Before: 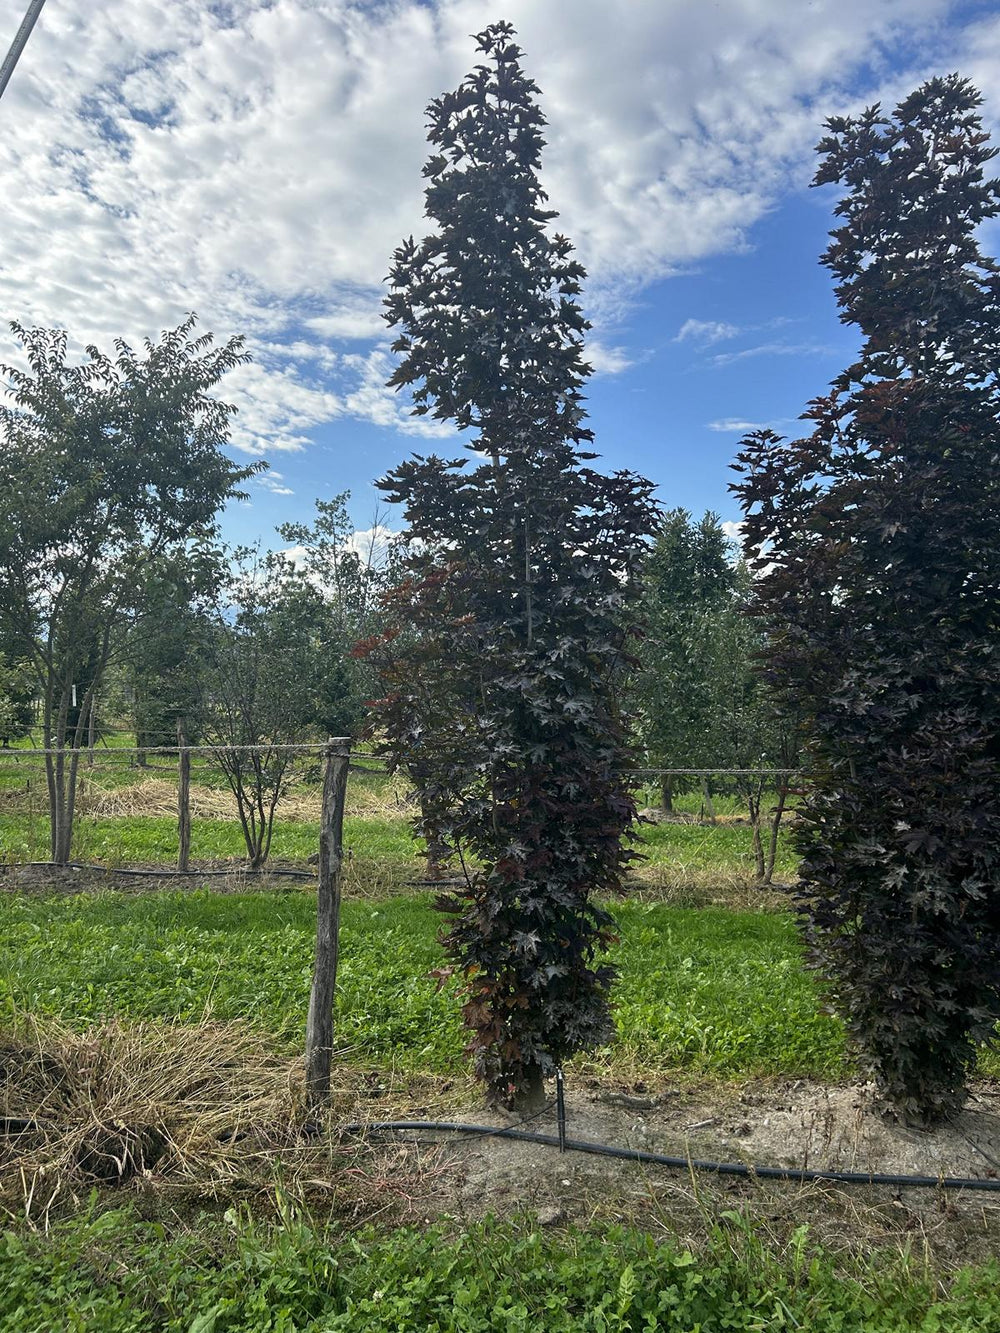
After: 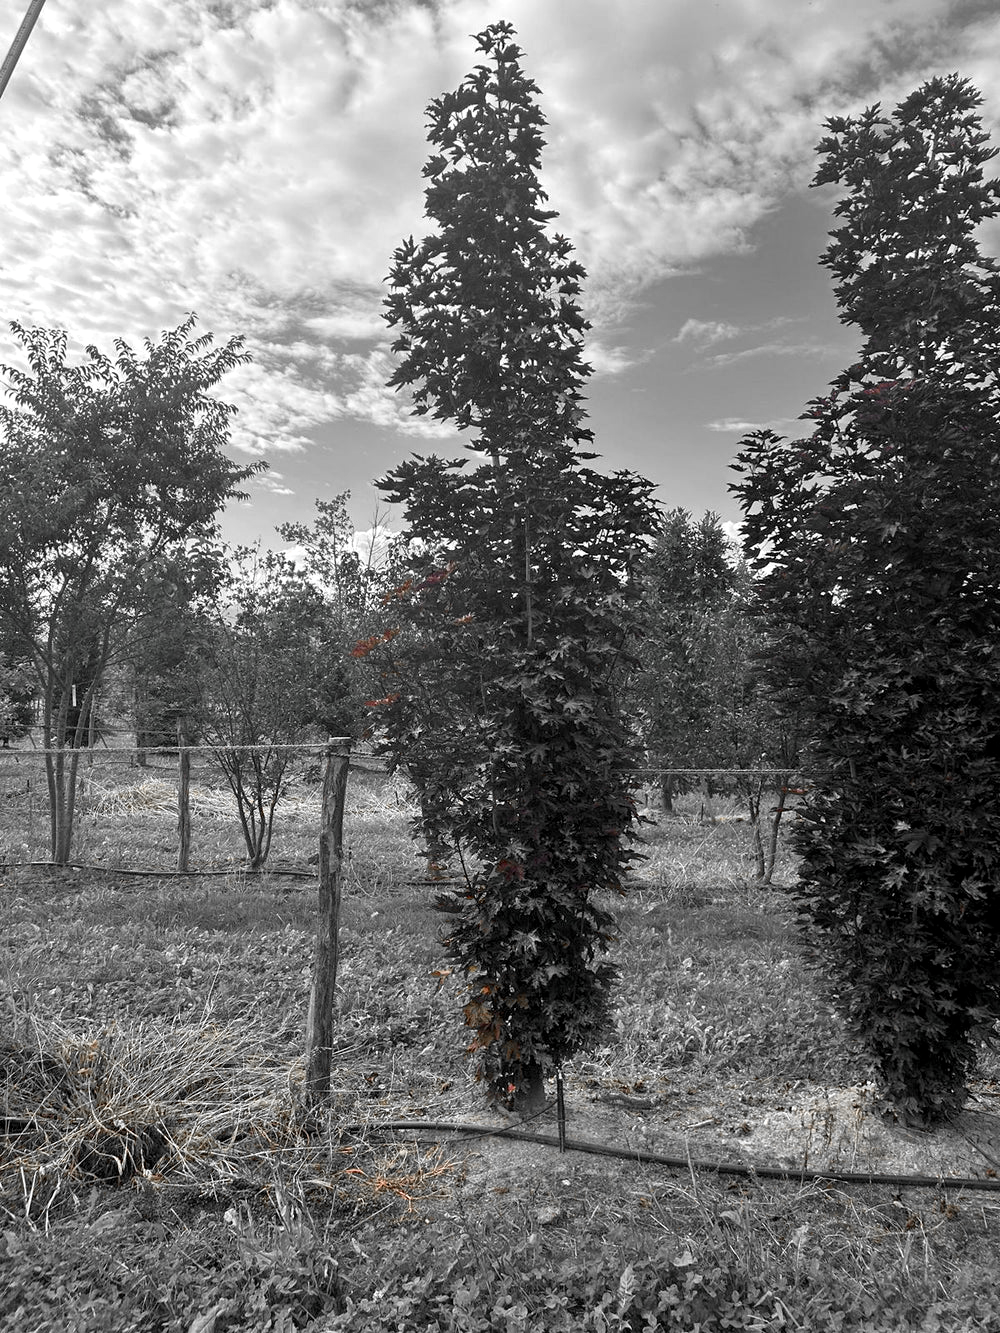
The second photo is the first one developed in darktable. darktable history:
color balance rgb: linear chroma grading › global chroma 15%, perceptual saturation grading › global saturation 30%
tone equalizer: on, module defaults
color zones: curves: ch0 [(0, 0.65) (0.096, 0.644) (0.221, 0.539) (0.429, 0.5) (0.571, 0.5) (0.714, 0.5) (0.857, 0.5) (1, 0.65)]; ch1 [(0, 0.5) (0.143, 0.5) (0.257, -0.002) (0.429, 0.04) (0.571, -0.001) (0.714, -0.015) (0.857, 0.024) (1, 0.5)]
exposure: black level correction 0.002, exposure 0.15 EV, compensate highlight preservation false
